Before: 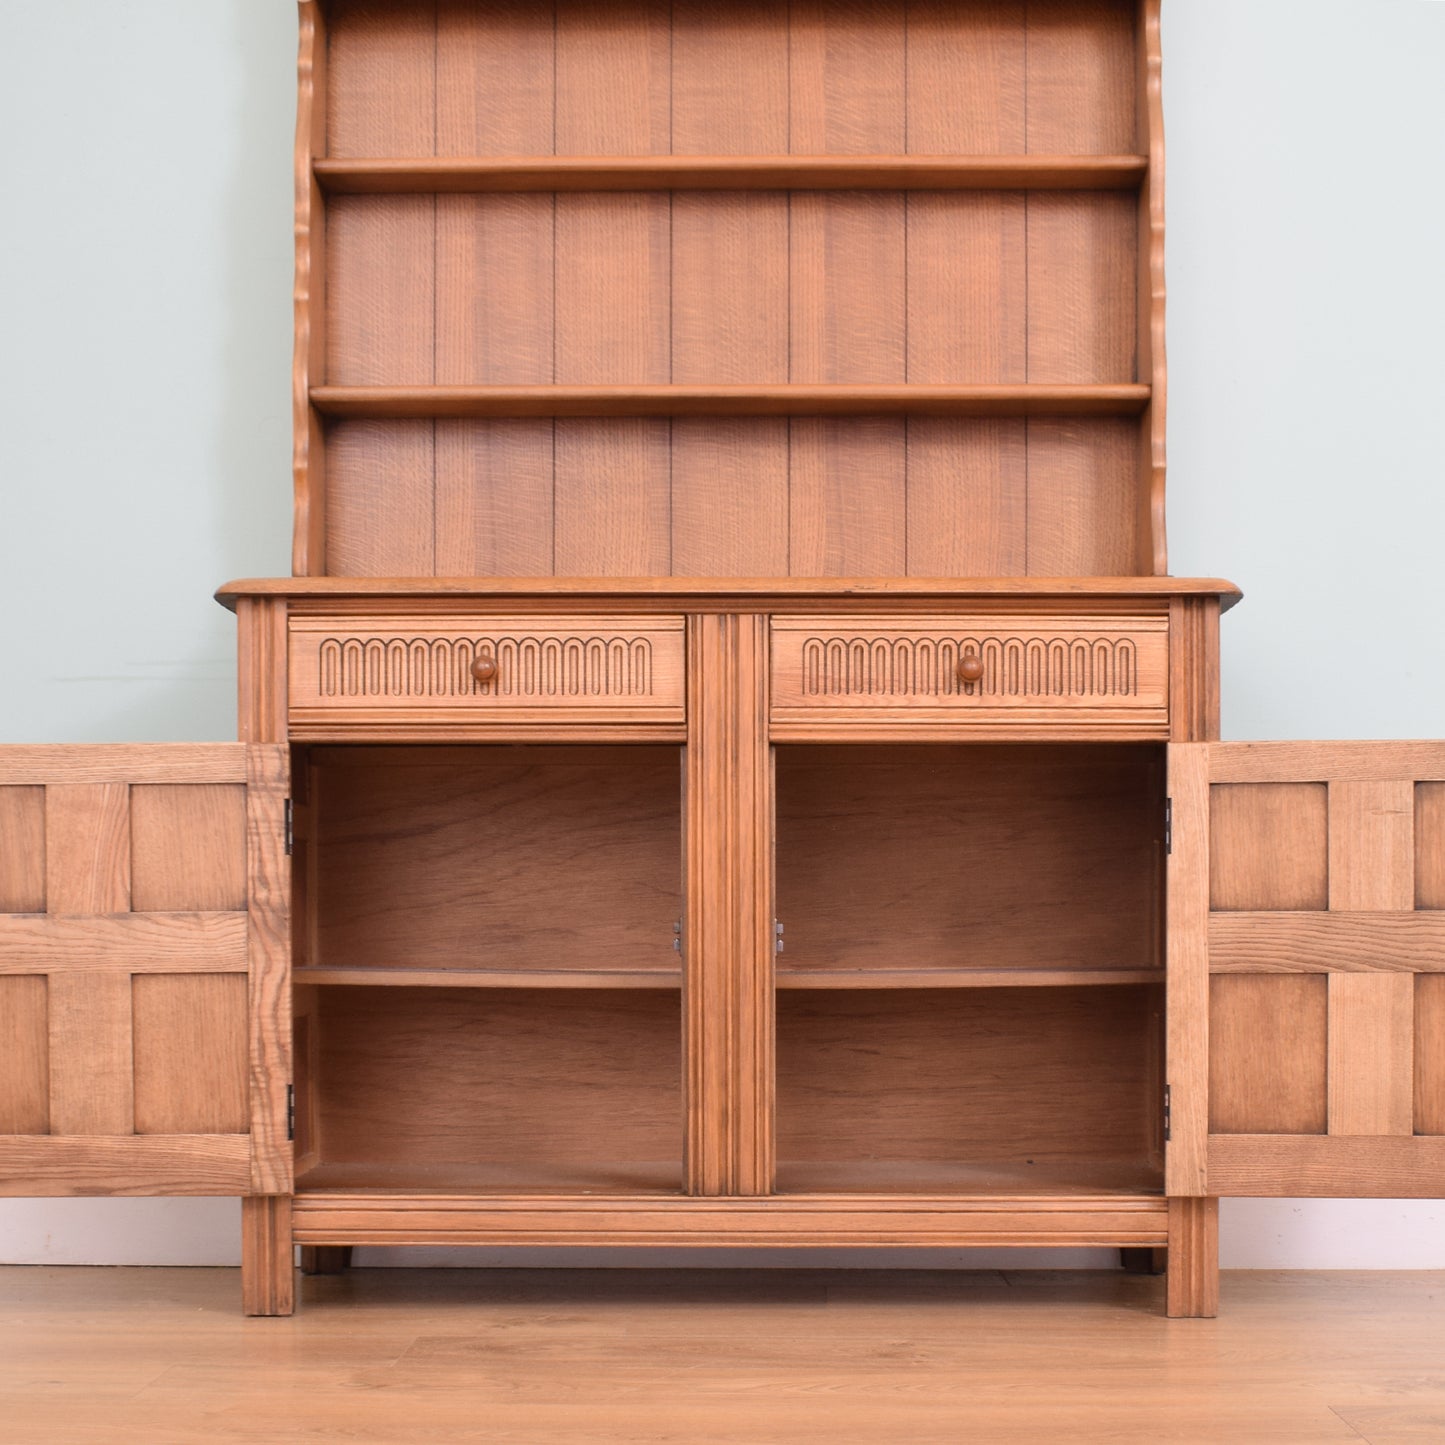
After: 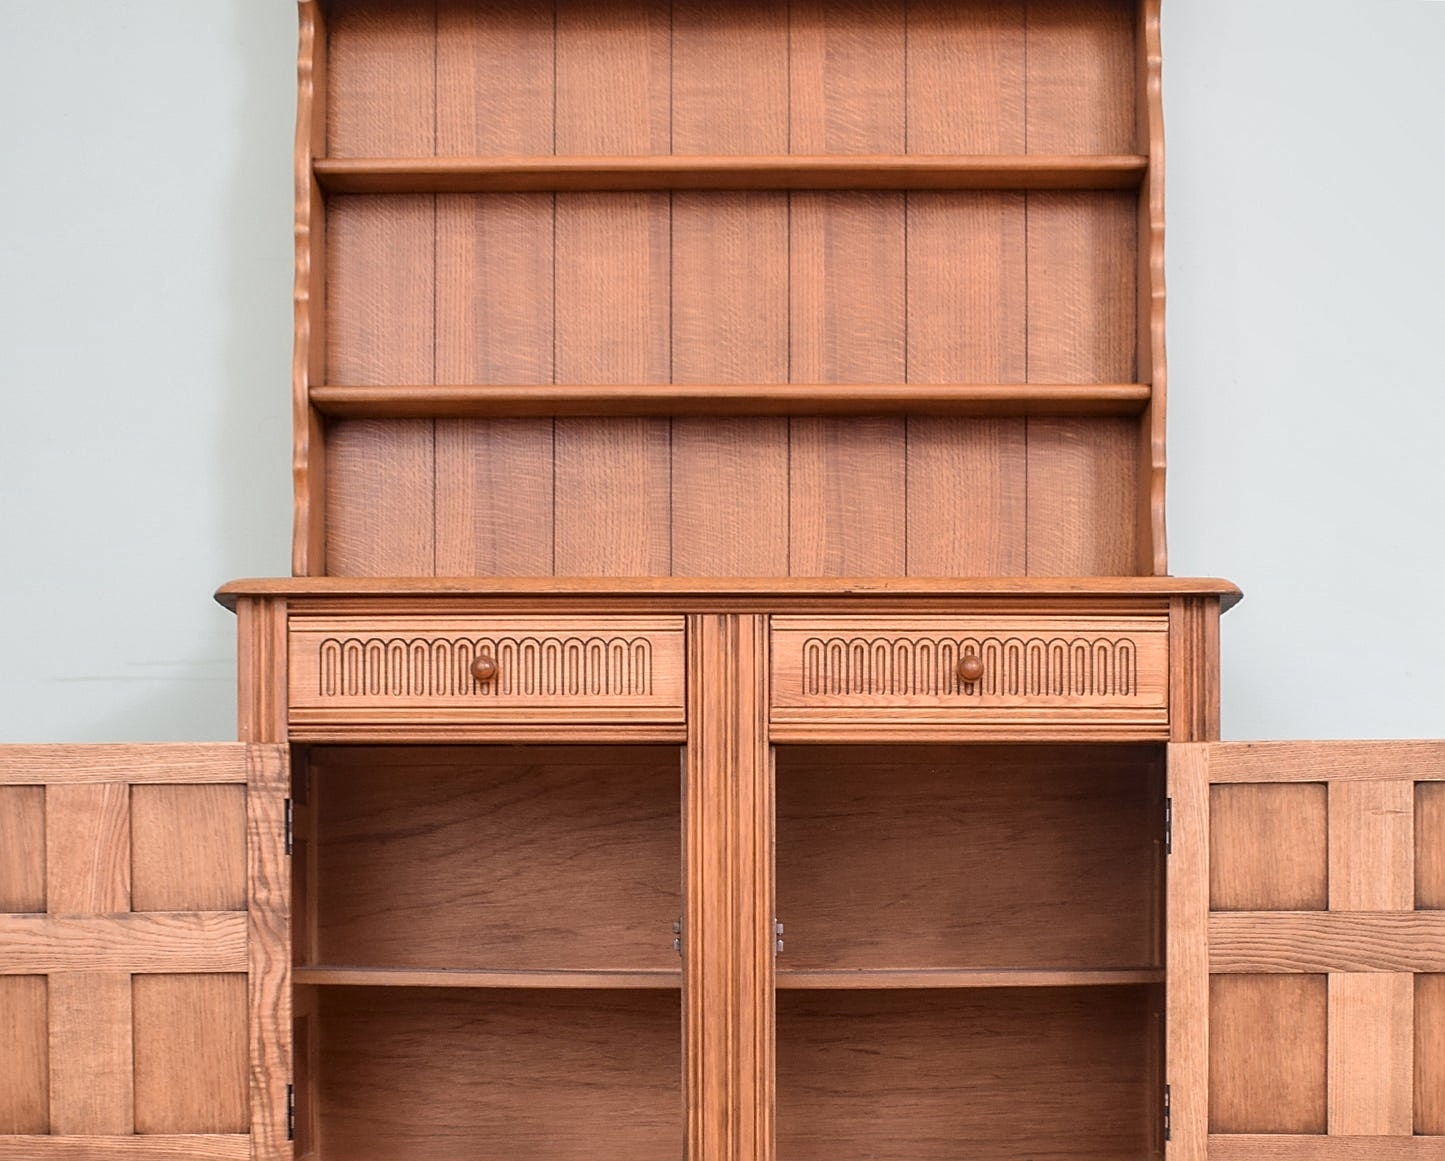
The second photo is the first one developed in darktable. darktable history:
sharpen: on, module defaults
local contrast: on, module defaults
crop: bottom 19.629%
